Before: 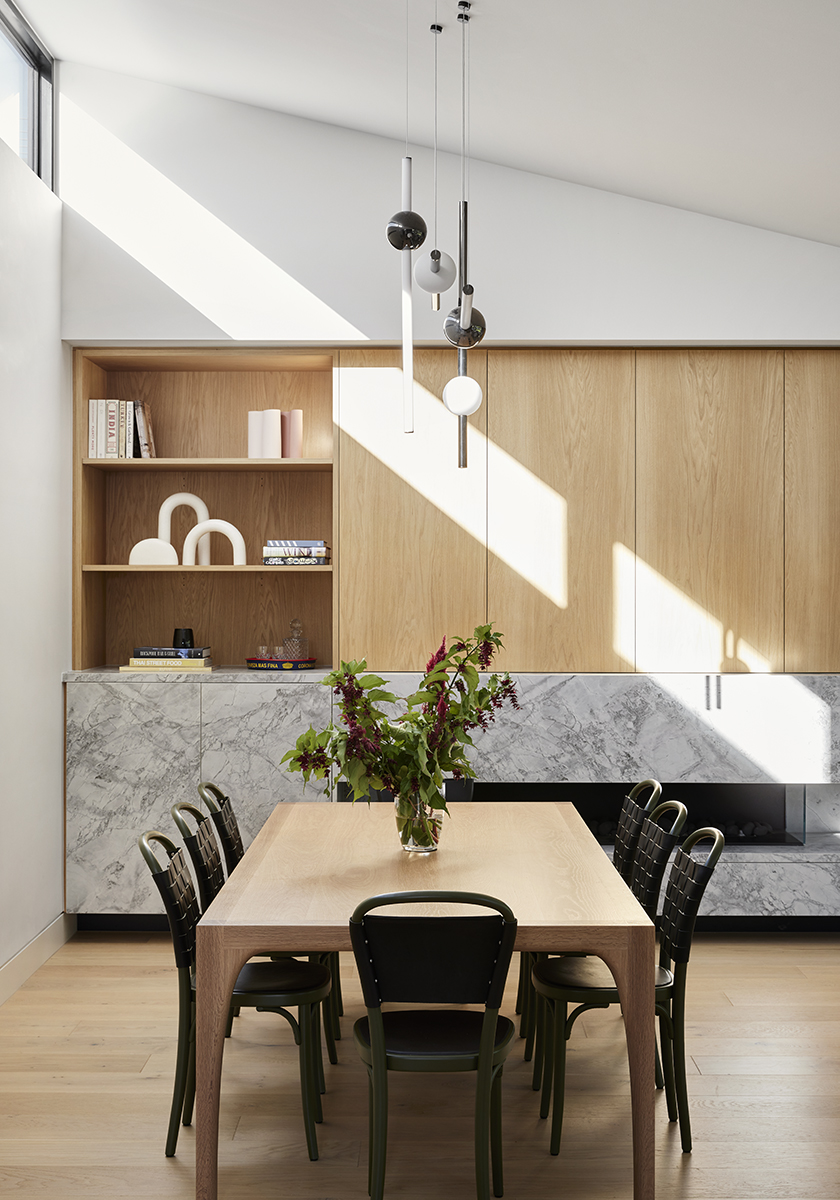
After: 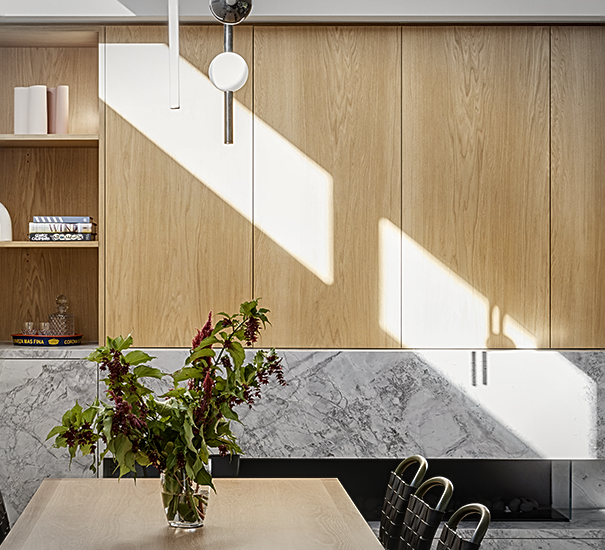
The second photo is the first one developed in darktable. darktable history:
crop and rotate: left 27.938%, top 27.046%, bottom 27.046%
exposure: exposure -0.021 EV, compensate highlight preservation false
local contrast: detail 130%
sharpen: on, module defaults
contrast brightness saturation: contrast -0.08, brightness -0.04, saturation -0.11
color contrast: green-magenta contrast 0.8, blue-yellow contrast 1.1, unbound 0
vignetting: fall-off start 100%, brightness -0.282, width/height ratio 1.31
